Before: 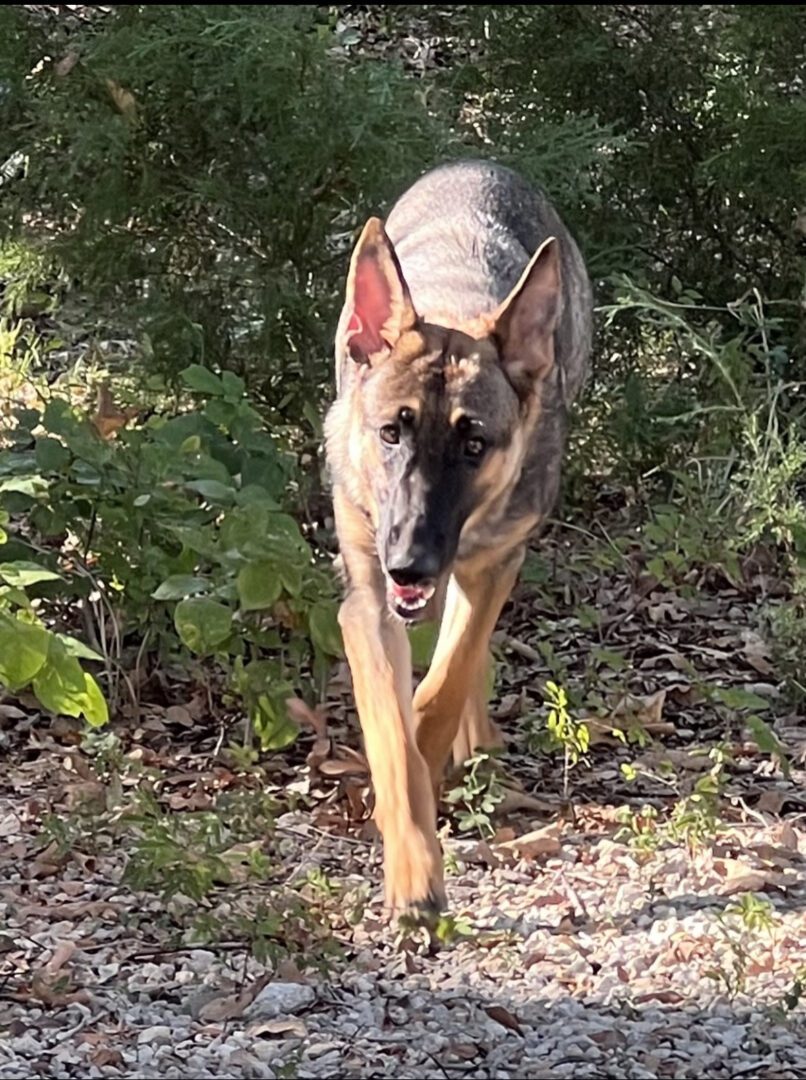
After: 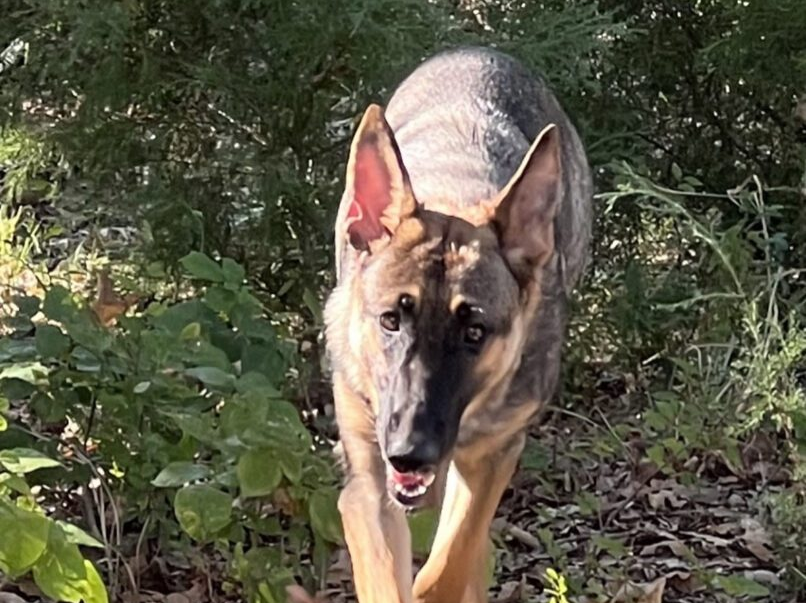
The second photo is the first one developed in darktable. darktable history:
crop and rotate: top 10.5%, bottom 33.591%
